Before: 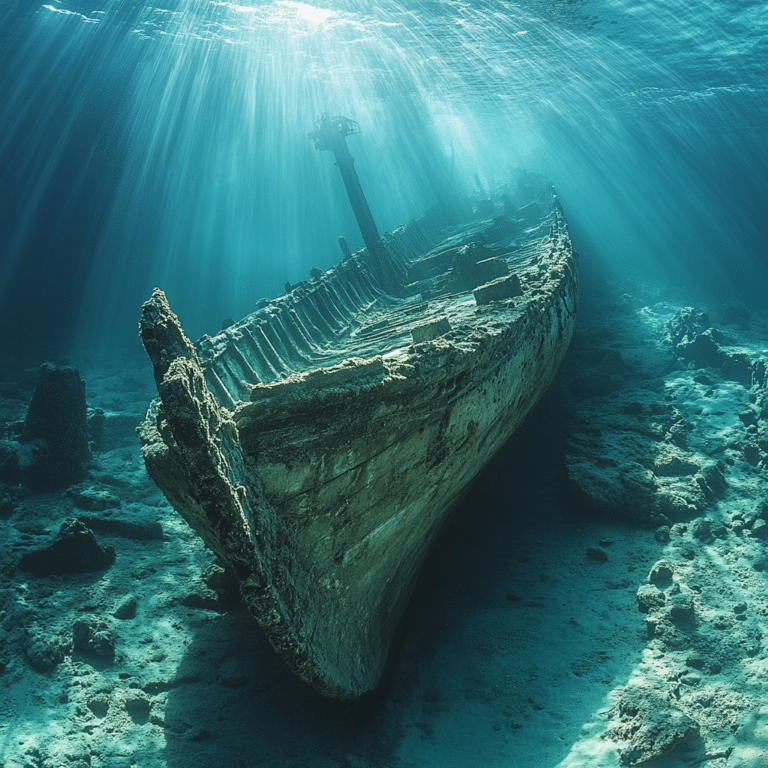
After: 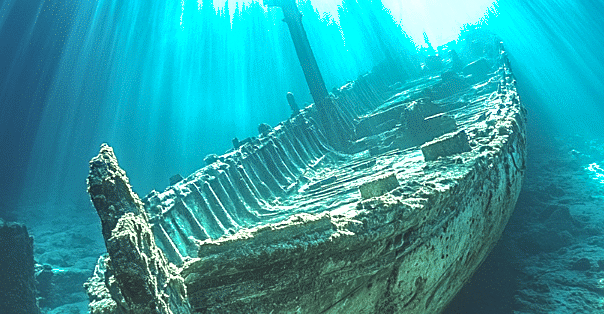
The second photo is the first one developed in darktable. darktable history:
haze removal: compatibility mode true, adaptive false
exposure: black level correction 0, exposure 1.289 EV, compensate highlight preservation false
shadows and highlights: on, module defaults
crop: left 6.809%, top 18.776%, right 14.311%, bottom 40.245%
sharpen: amount 0.208
local contrast: highlights 106%, shadows 102%, detail 119%, midtone range 0.2
